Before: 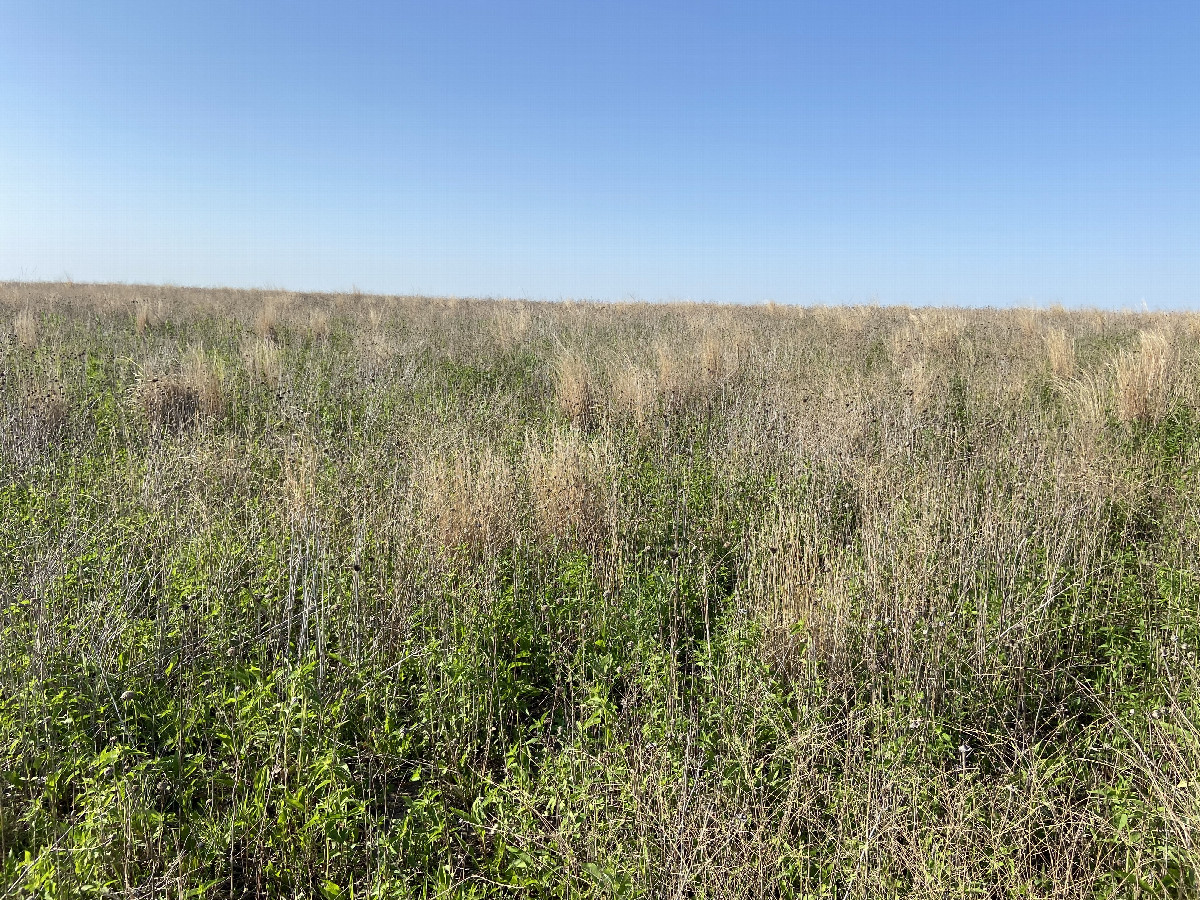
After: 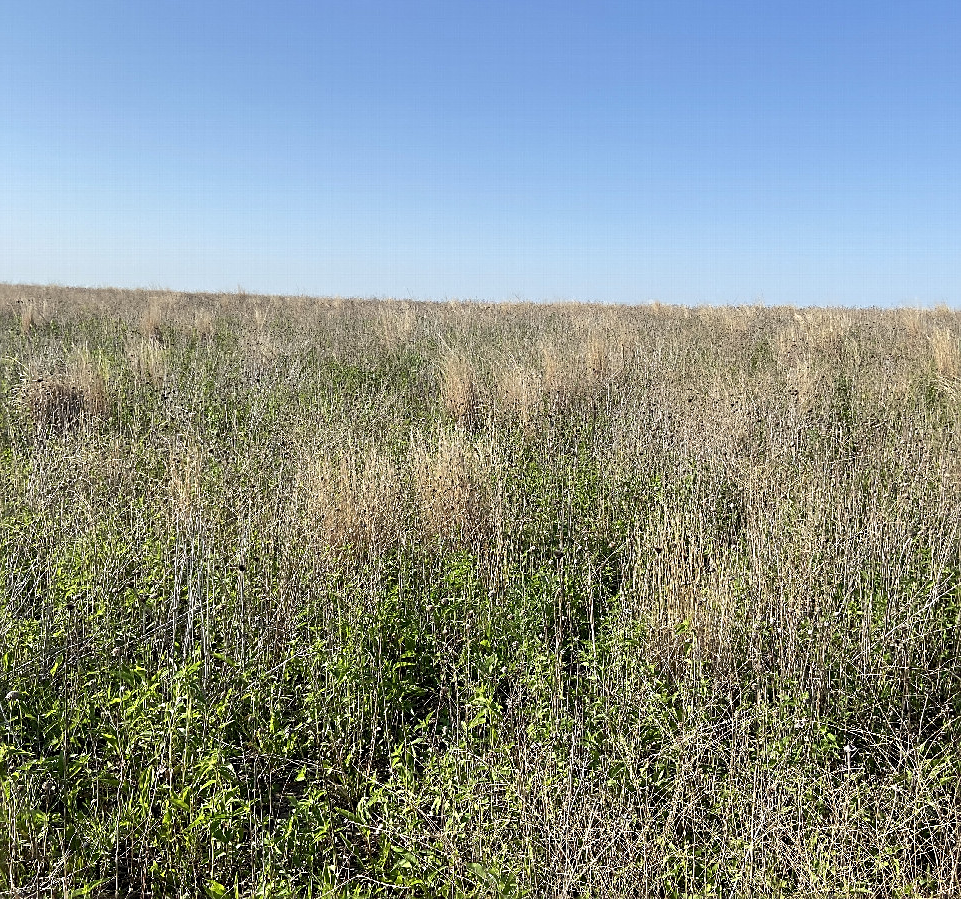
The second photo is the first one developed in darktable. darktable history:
crop and rotate: left 9.61%, right 10.234%
sharpen: on, module defaults
